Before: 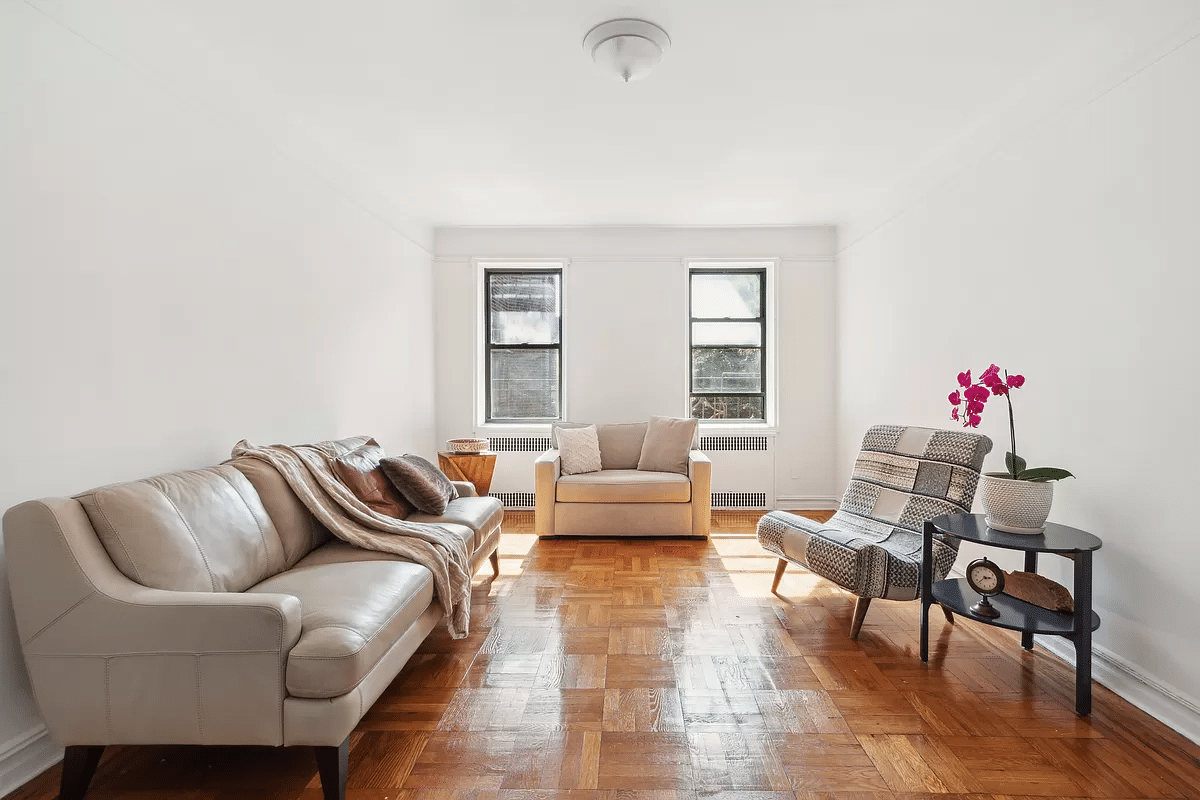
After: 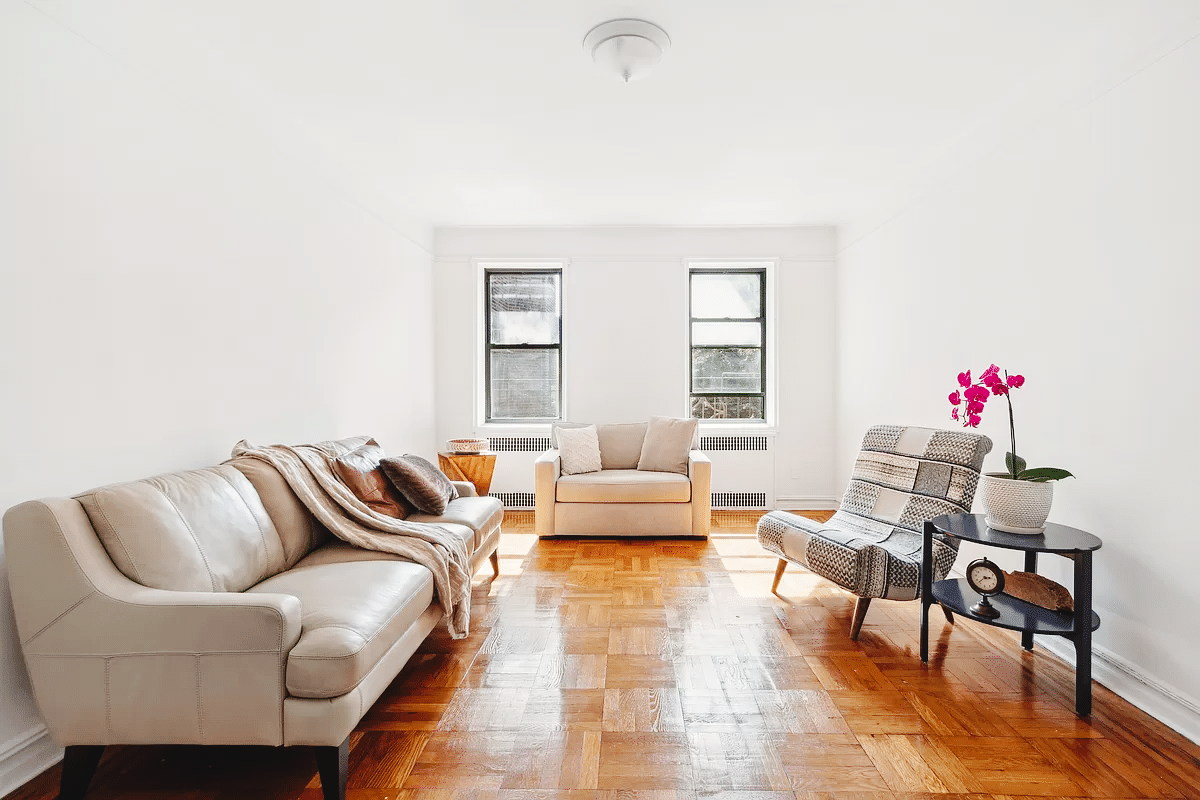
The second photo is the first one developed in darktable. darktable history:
tone equalizer: on, module defaults
tone curve: curves: ch0 [(0, 0) (0.003, 0.044) (0.011, 0.045) (0.025, 0.048) (0.044, 0.051) (0.069, 0.065) (0.1, 0.08) (0.136, 0.108) (0.177, 0.152) (0.224, 0.216) (0.277, 0.305) (0.335, 0.392) (0.399, 0.481) (0.468, 0.579) (0.543, 0.658) (0.623, 0.729) (0.709, 0.8) (0.801, 0.867) (0.898, 0.93) (1, 1)], preserve colors none
